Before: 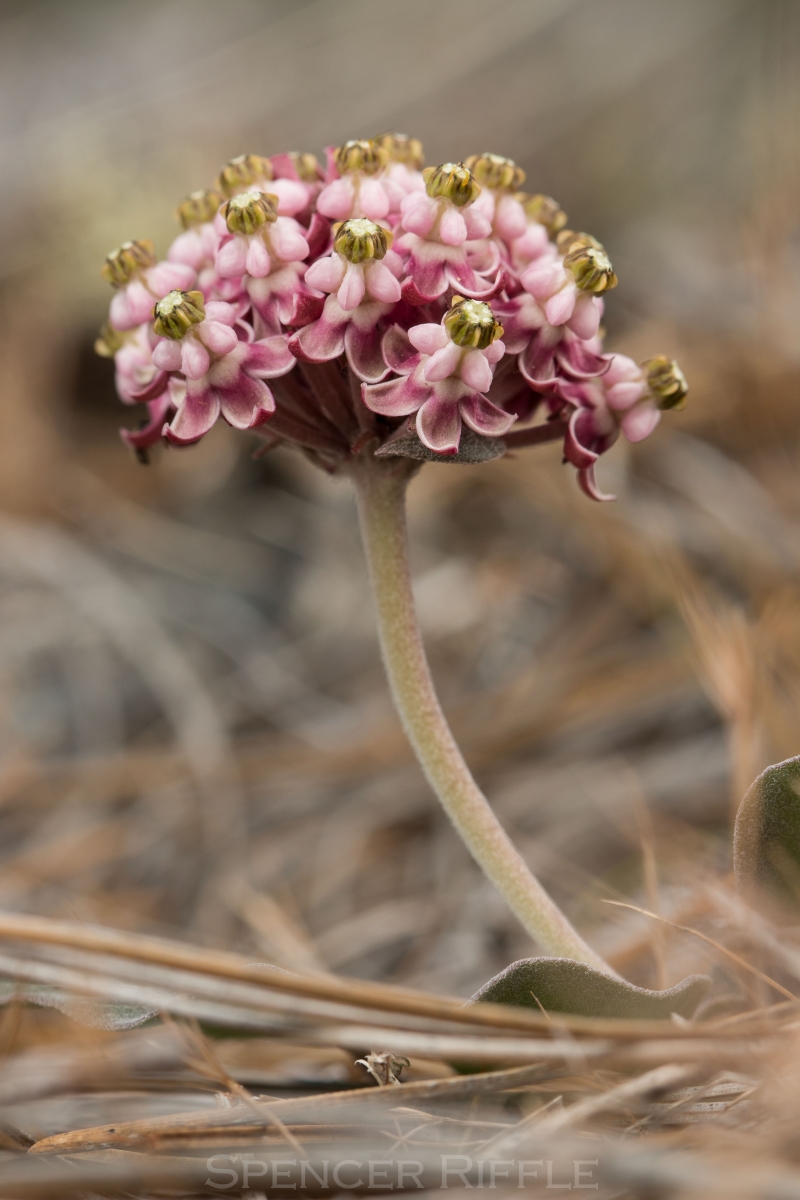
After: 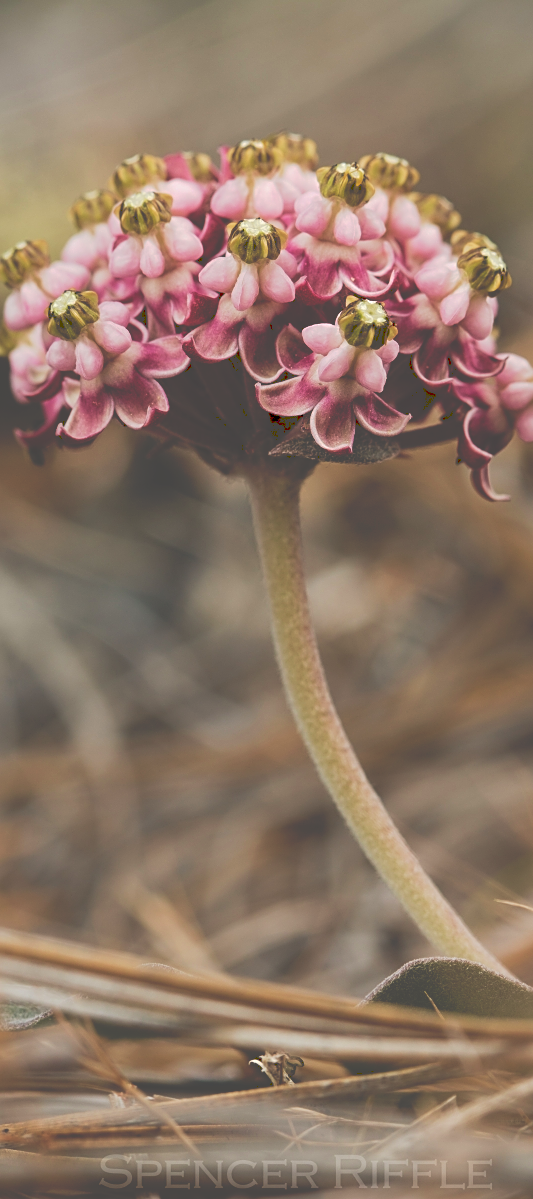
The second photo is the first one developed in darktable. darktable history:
sharpen: on, module defaults
tone curve: curves: ch0 [(0, 0) (0.003, 0.284) (0.011, 0.284) (0.025, 0.288) (0.044, 0.29) (0.069, 0.292) (0.1, 0.296) (0.136, 0.298) (0.177, 0.305) (0.224, 0.312) (0.277, 0.327) (0.335, 0.362) (0.399, 0.407) (0.468, 0.464) (0.543, 0.537) (0.623, 0.62) (0.709, 0.71) (0.801, 0.79) (0.898, 0.862) (1, 1)], preserve colors none
velvia: on, module defaults
white balance: emerald 1
crop and rotate: left 13.409%, right 19.924%
